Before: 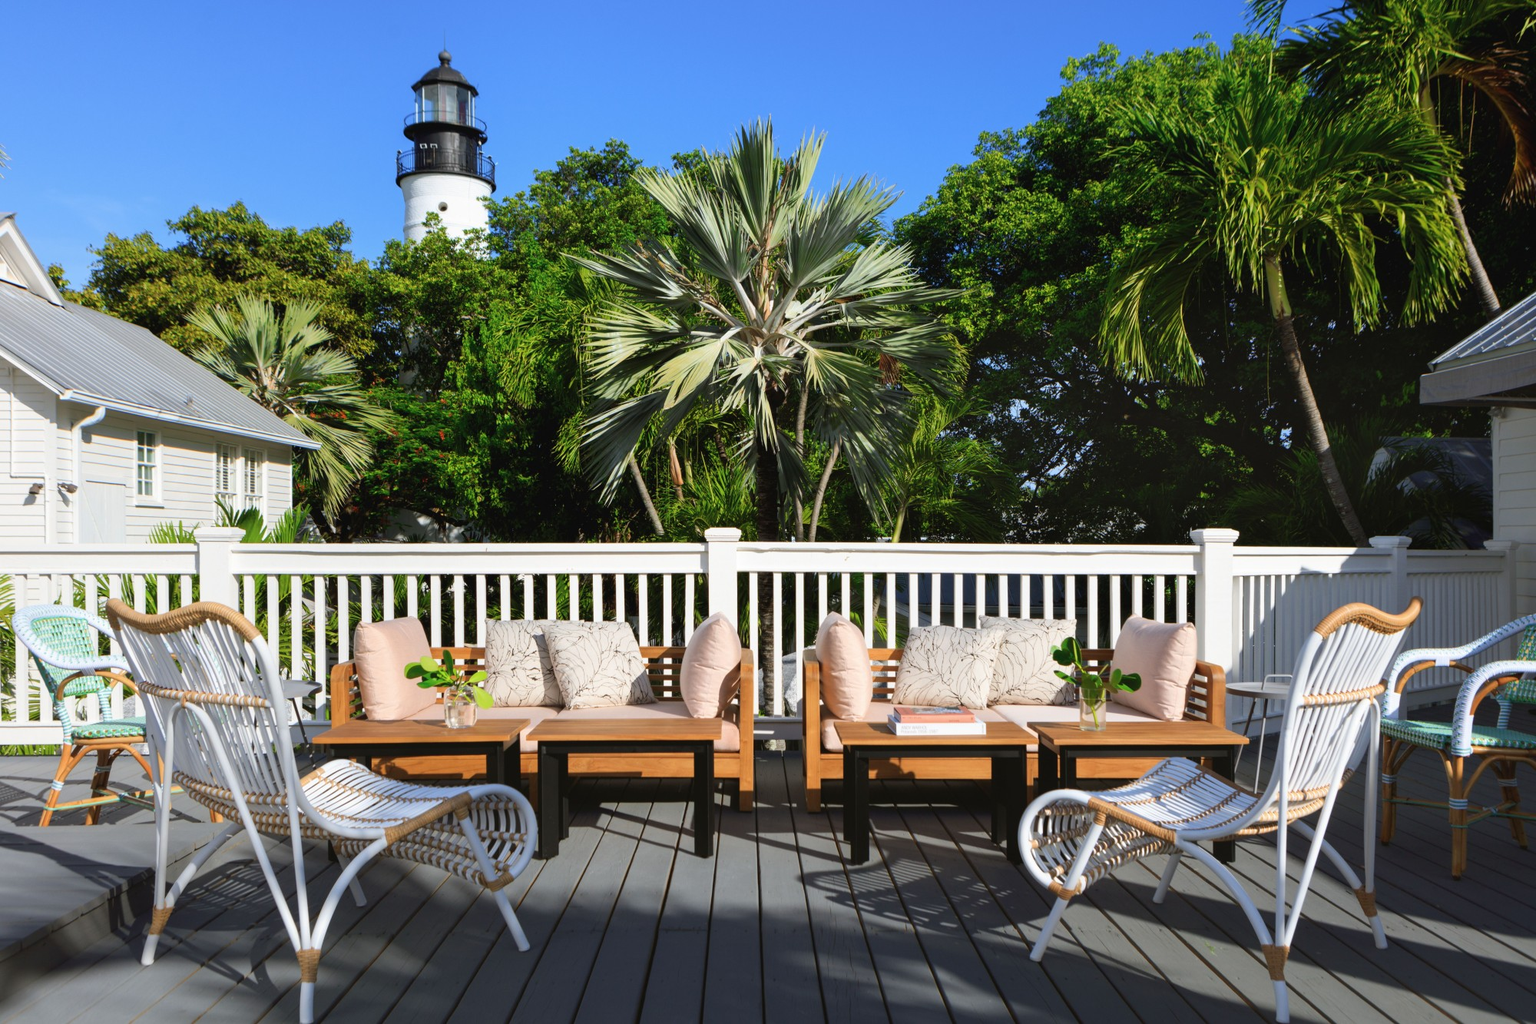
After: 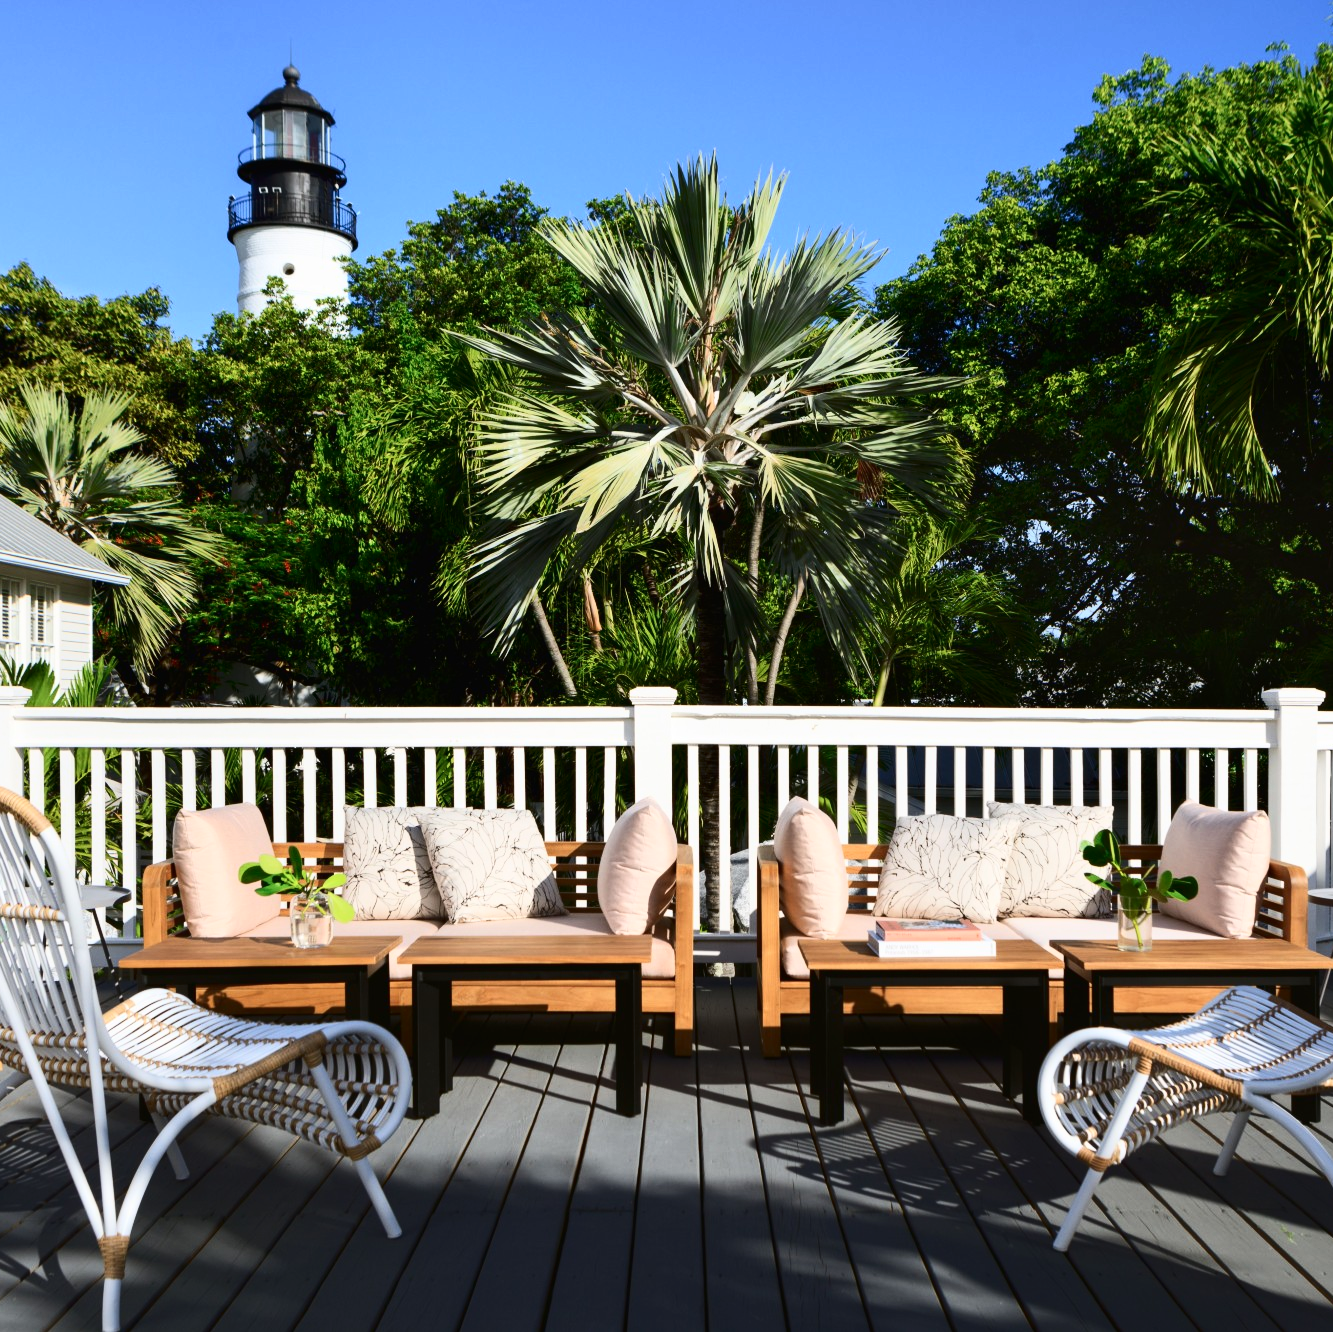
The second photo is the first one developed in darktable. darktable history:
contrast brightness saturation: contrast 0.28
crop and rotate: left 14.436%, right 18.898%
